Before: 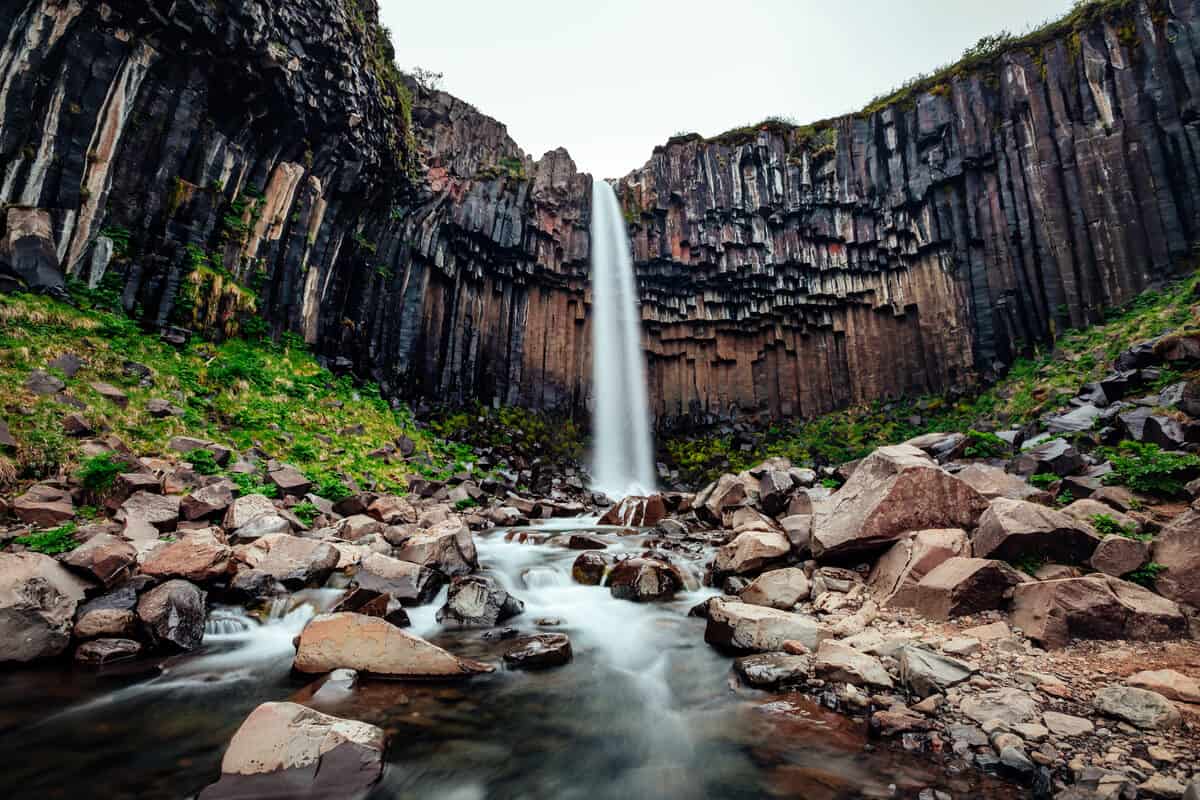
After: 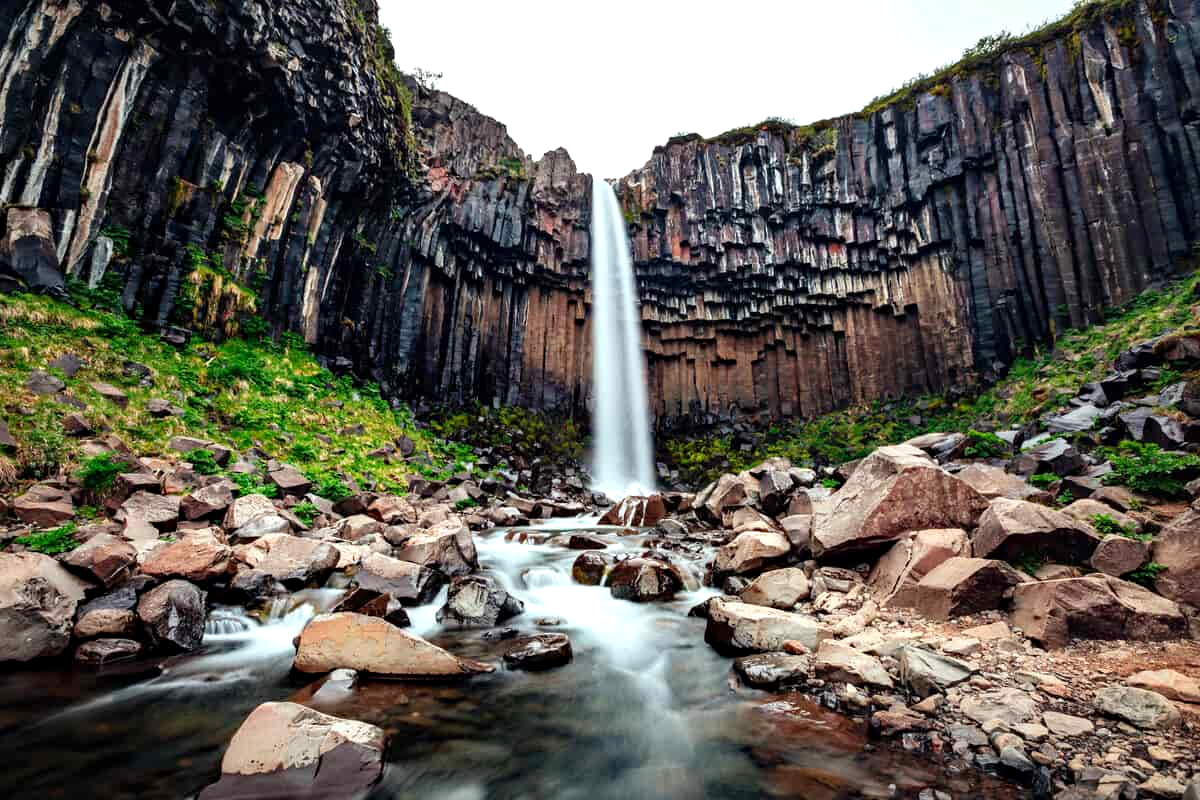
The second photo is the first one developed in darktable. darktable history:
haze removal: compatibility mode true, adaptive false
exposure: black level correction 0.001, exposure 0.5 EV, compensate exposure bias true, compensate highlight preservation false
